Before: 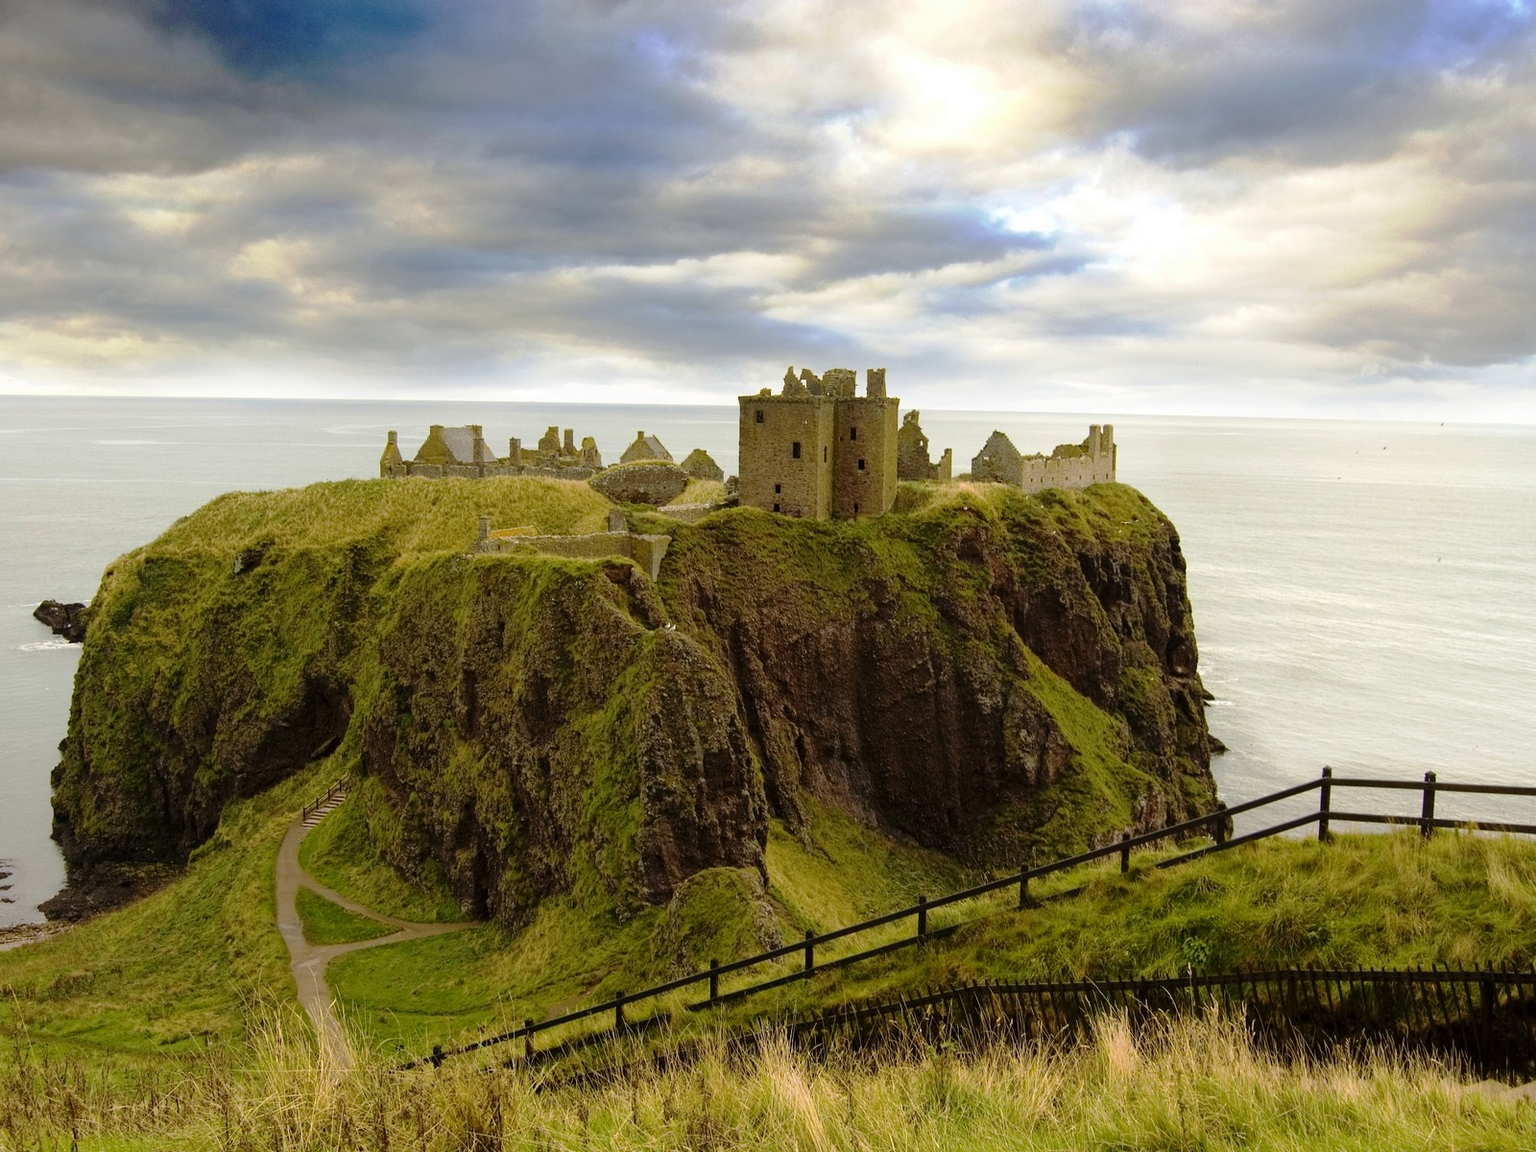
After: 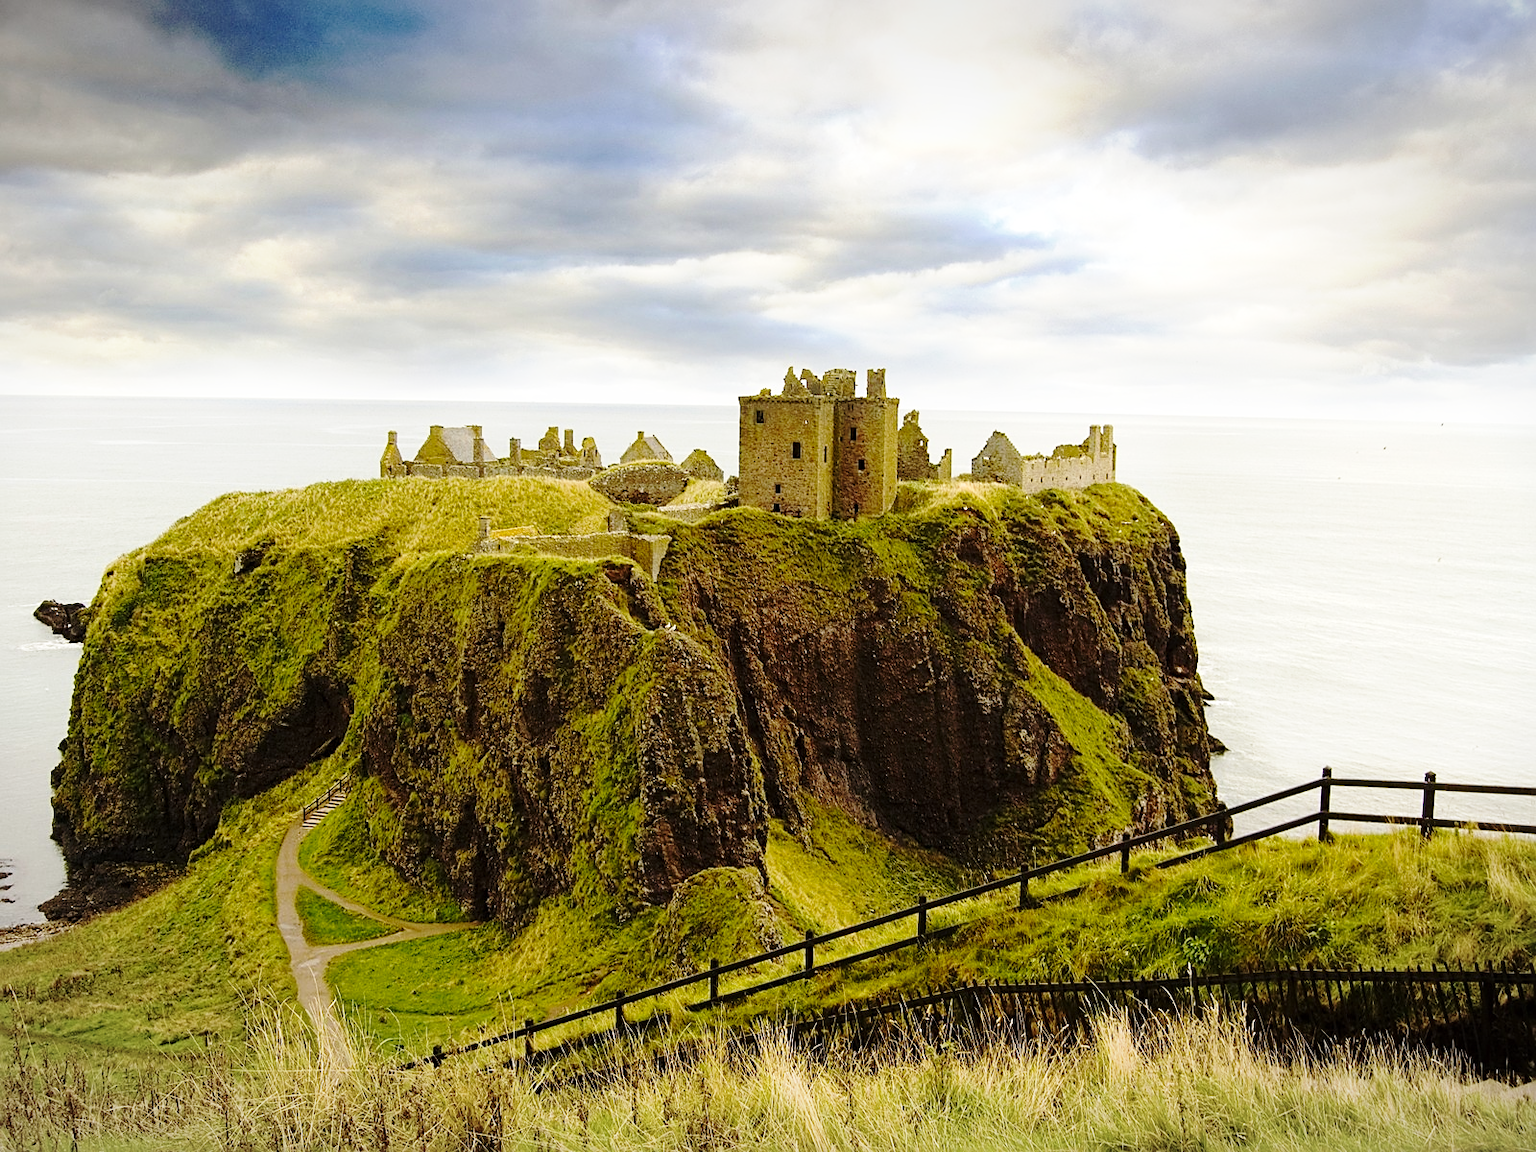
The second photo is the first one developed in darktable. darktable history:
sharpen: amount 0.492
base curve: curves: ch0 [(0, 0) (0.028, 0.03) (0.121, 0.232) (0.46, 0.748) (0.859, 0.968) (1, 1)], preserve colors none
vignetting: fall-off start 98.69%, fall-off radius 100.86%, width/height ratio 1.428
